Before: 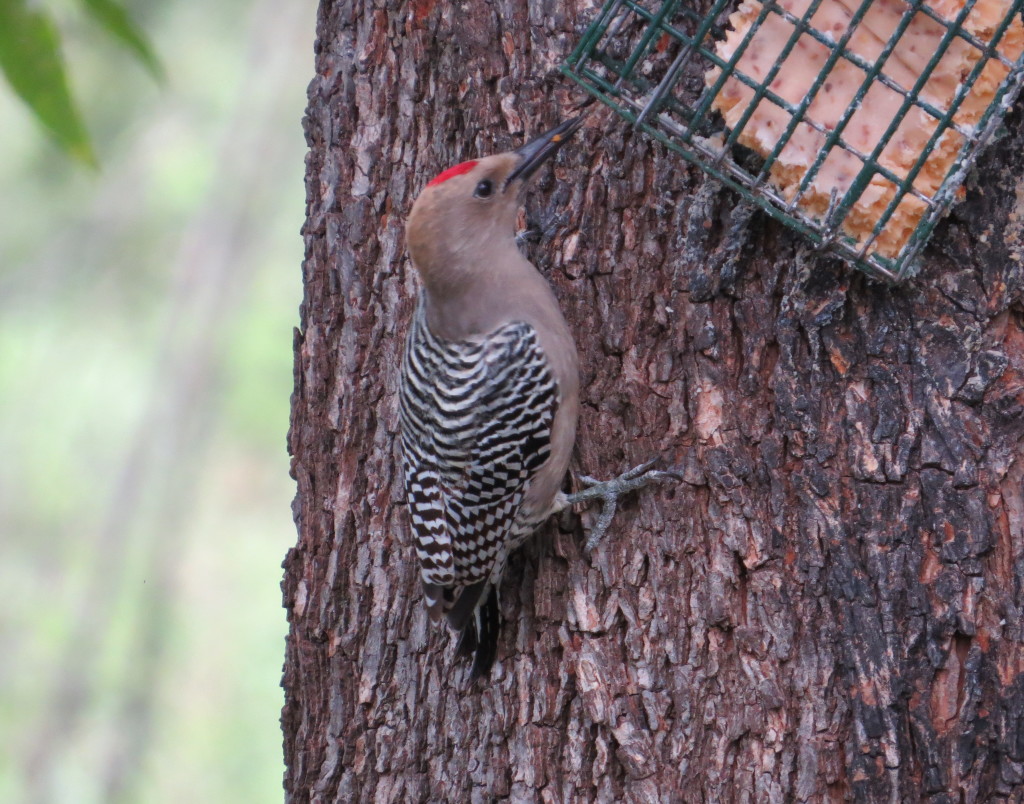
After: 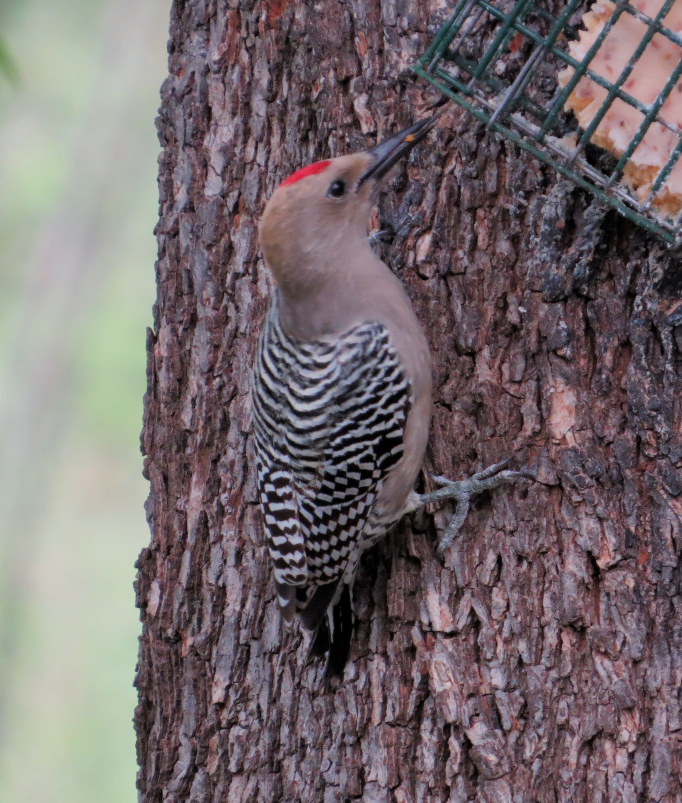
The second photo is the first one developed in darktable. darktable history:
crop and rotate: left 14.436%, right 18.898%
filmic rgb: middle gray luminance 18.42%, black relative exposure -9 EV, white relative exposure 3.75 EV, threshold 6 EV, target black luminance 0%, hardness 4.85, latitude 67.35%, contrast 0.955, highlights saturation mix 20%, shadows ↔ highlights balance 21.36%, add noise in highlights 0, preserve chrominance luminance Y, color science v3 (2019), use custom middle-gray values true, iterations of high-quality reconstruction 0, contrast in highlights soft, enable highlight reconstruction true
